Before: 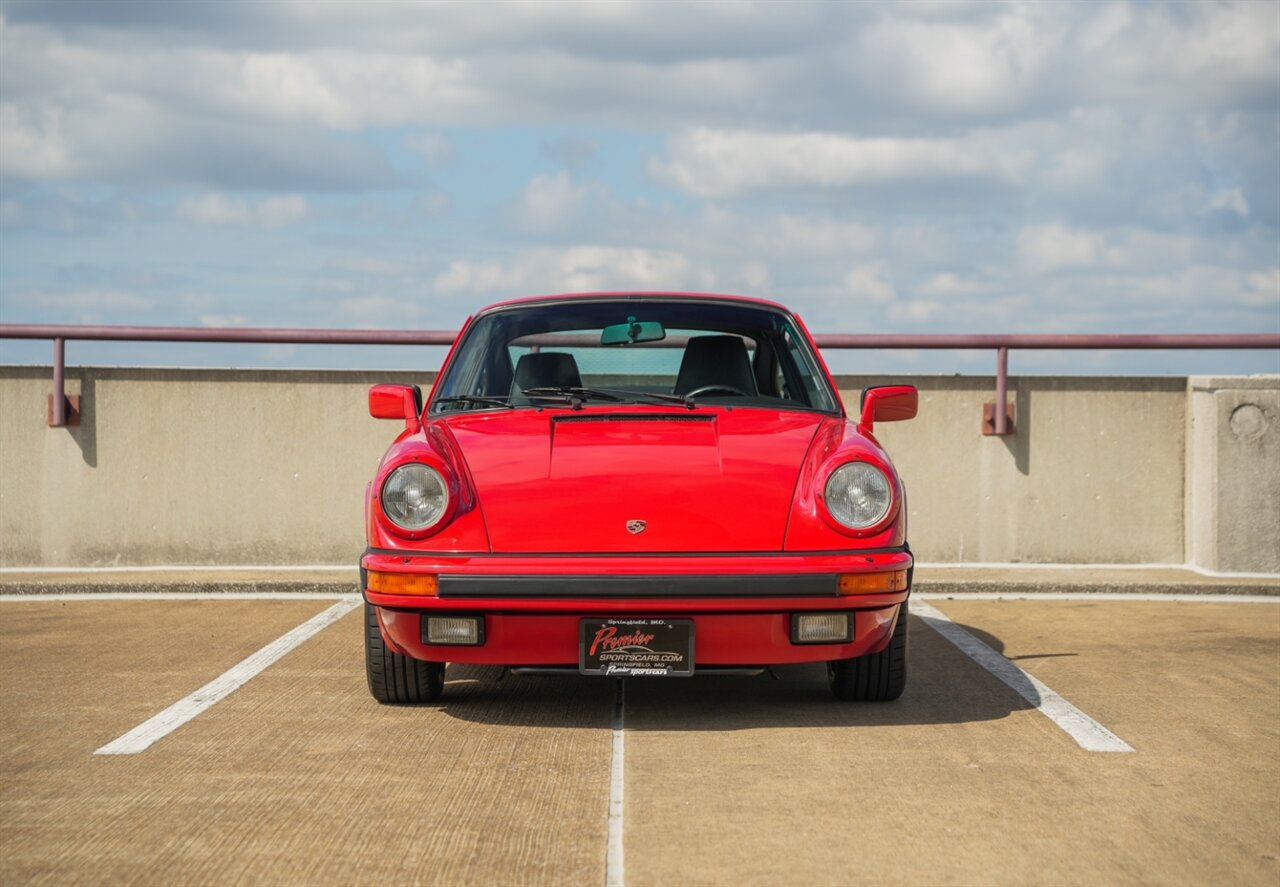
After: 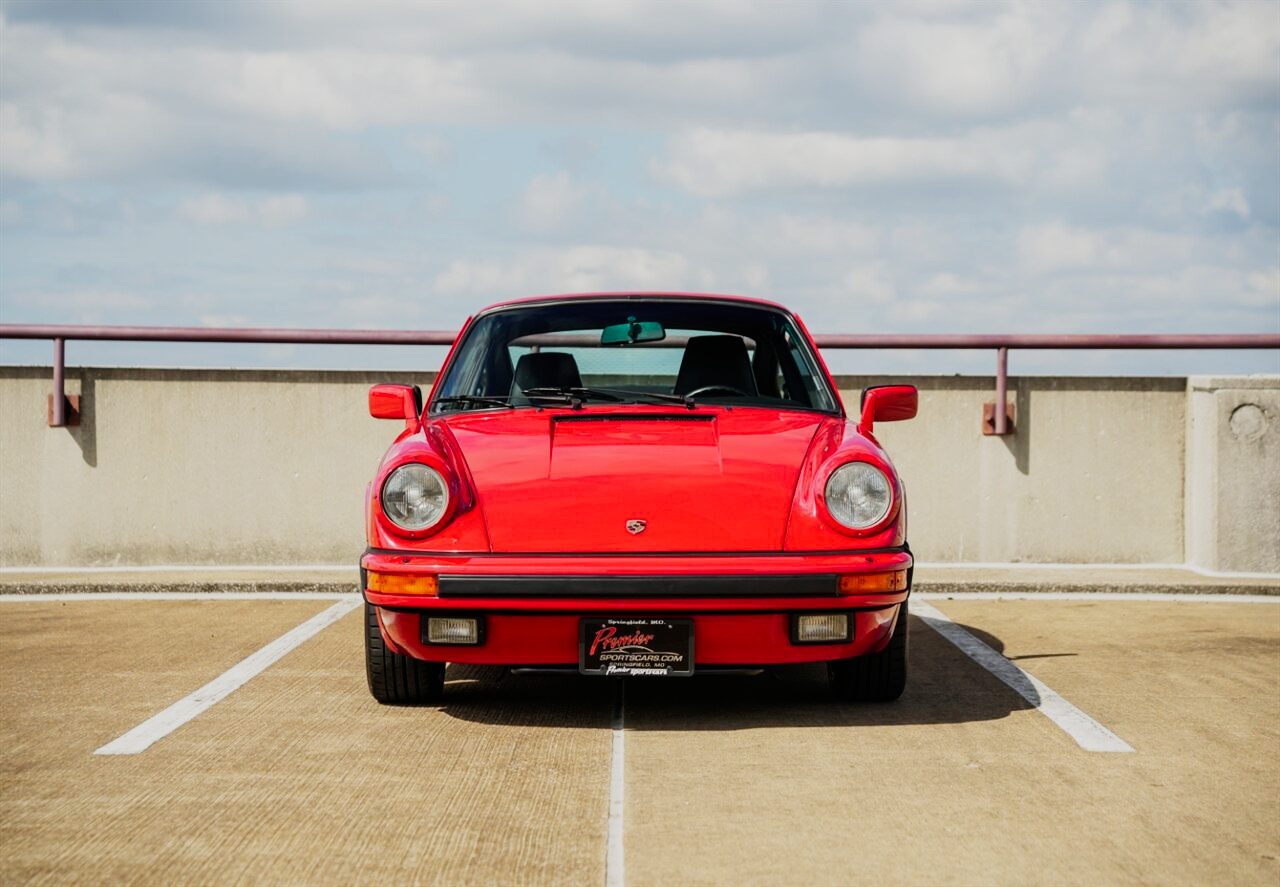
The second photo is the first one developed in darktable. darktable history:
color correction: saturation 1.1
sigmoid: skew -0.2, preserve hue 0%, red attenuation 0.1, red rotation 0.035, green attenuation 0.1, green rotation -0.017, blue attenuation 0.15, blue rotation -0.052, base primaries Rec2020
tone equalizer: -8 EV -0.417 EV, -7 EV -0.389 EV, -6 EV -0.333 EV, -5 EV -0.222 EV, -3 EV 0.222 EV, -2 EV 0.333 EV, -1 EV 0.389 EV, +0 EV 0.417 EV, edges refinement/feathering 500, mask exposure compensation -1.57 EV, preserve details no
